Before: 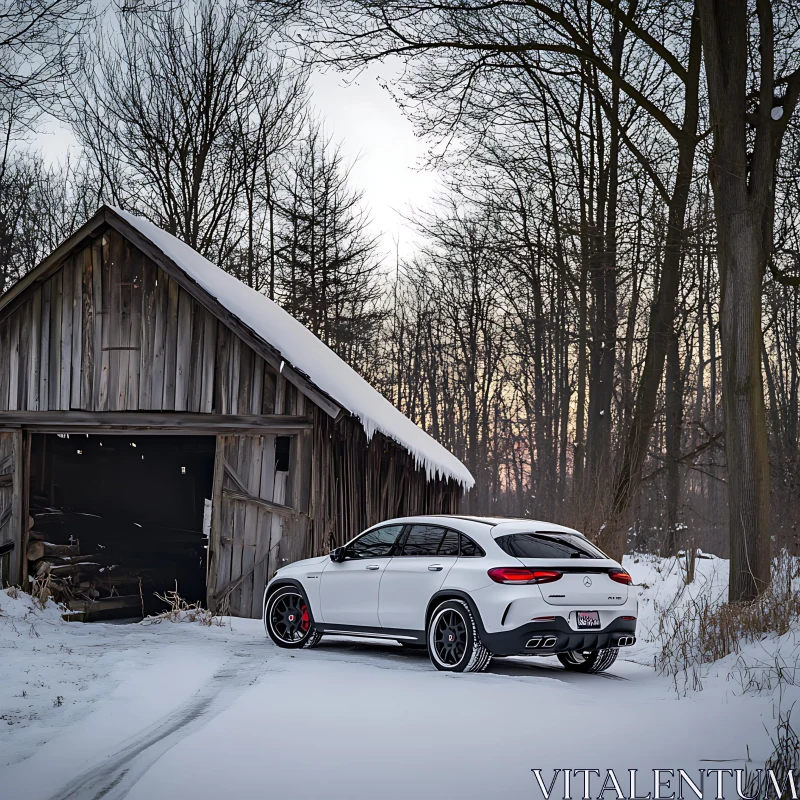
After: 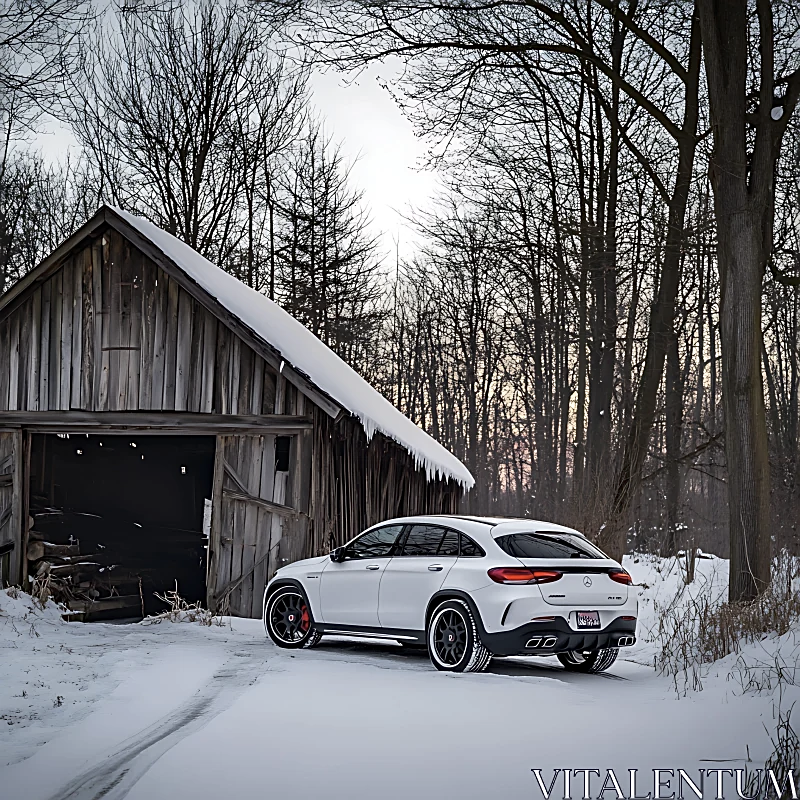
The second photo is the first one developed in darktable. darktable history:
sharpen: on, module defaults
contrast brightness saturation: contrast 0.06, brightness -0.01, saturation -0.23
